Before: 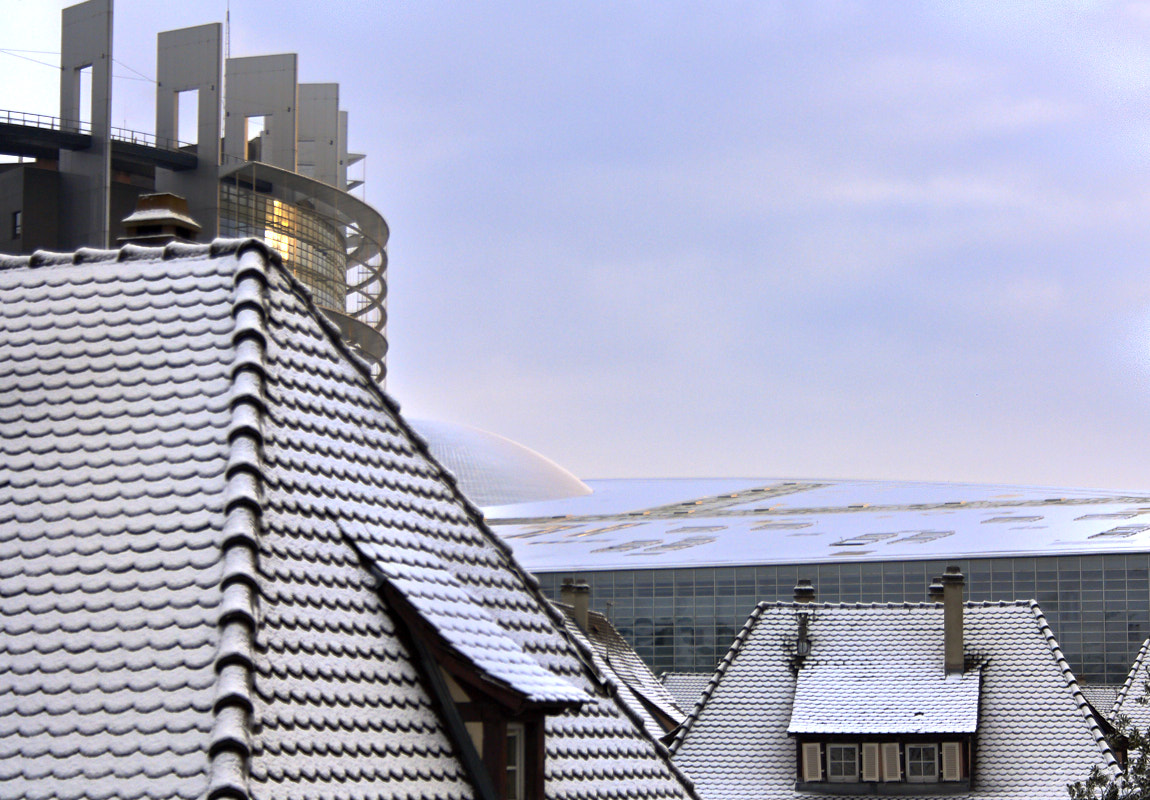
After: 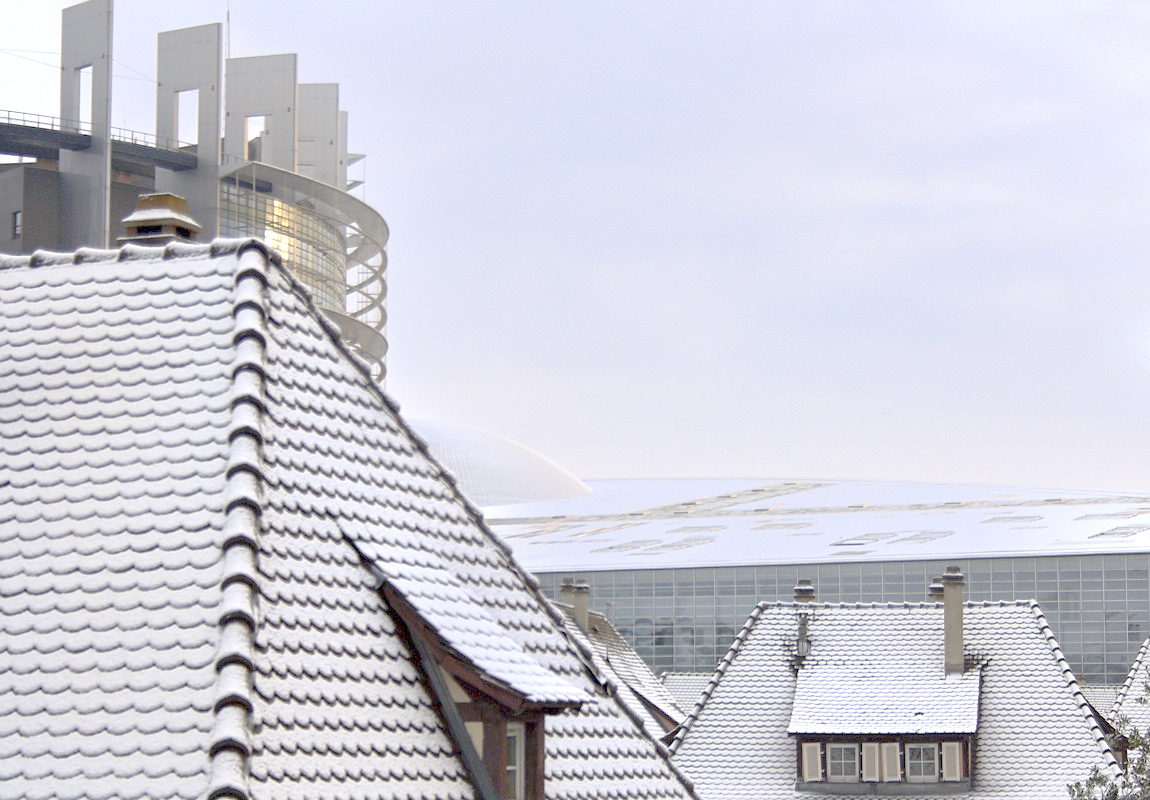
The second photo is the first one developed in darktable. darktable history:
sharpen: radius 1.272, amount 0.305, threshold 0
framing: aspect text "custom...", border size 0%, pos h text "1/2", pos v text "1/2"
